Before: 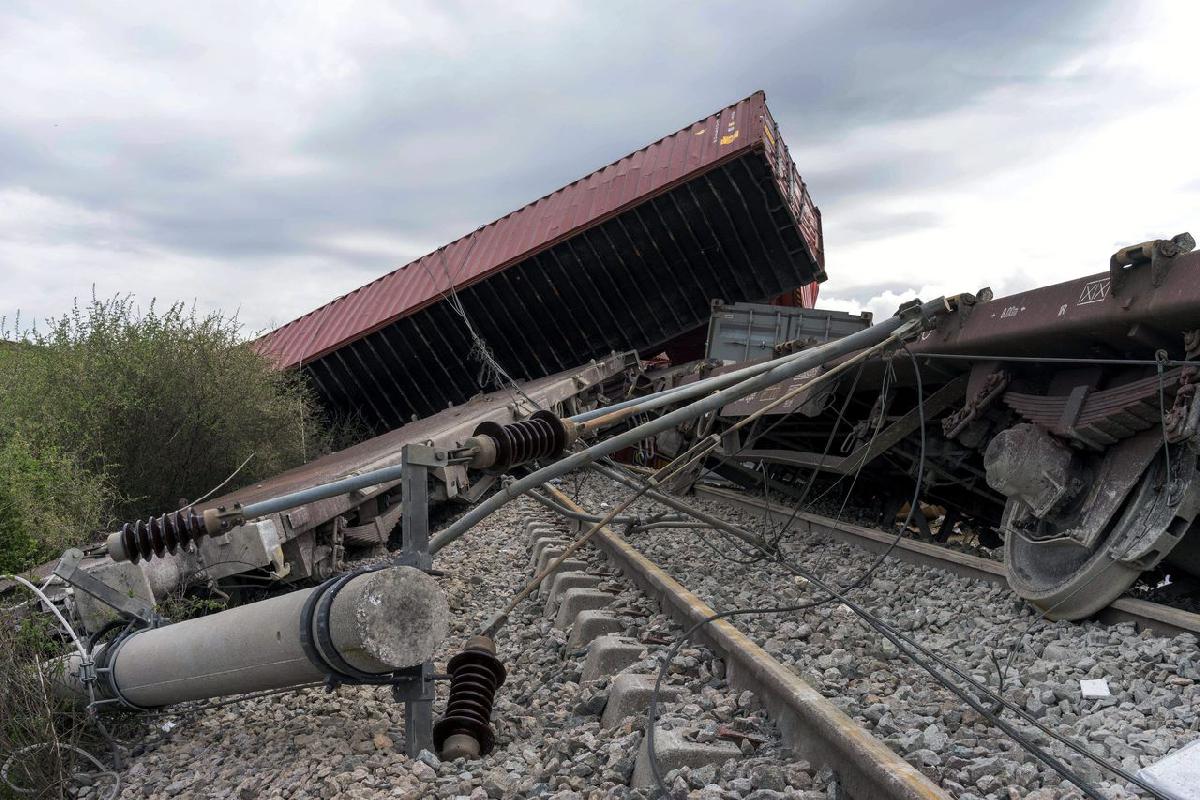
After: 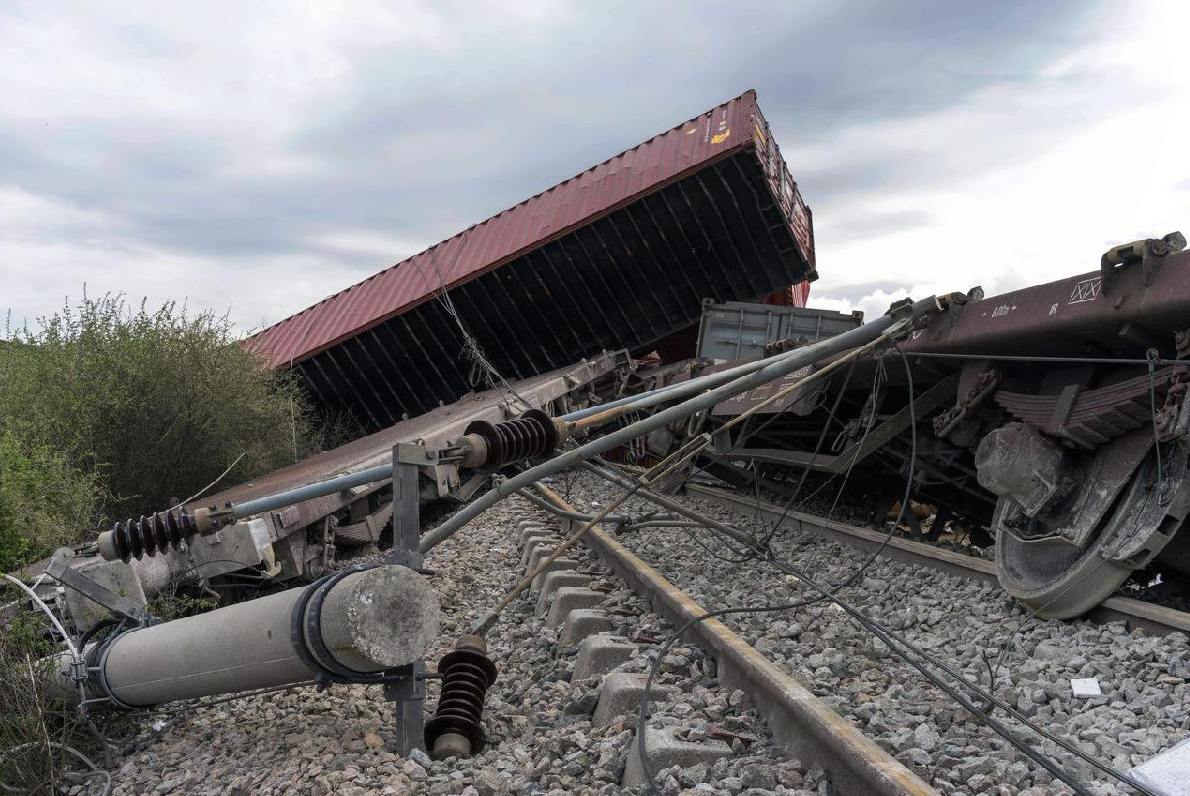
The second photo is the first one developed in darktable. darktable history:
local contrast: mode bilateral grid, contrast 100, coarseness 100, detail 92%, midtone range 0.2
crop and rotate: left 0.807%, top 0.17%, bottom 0.283%
